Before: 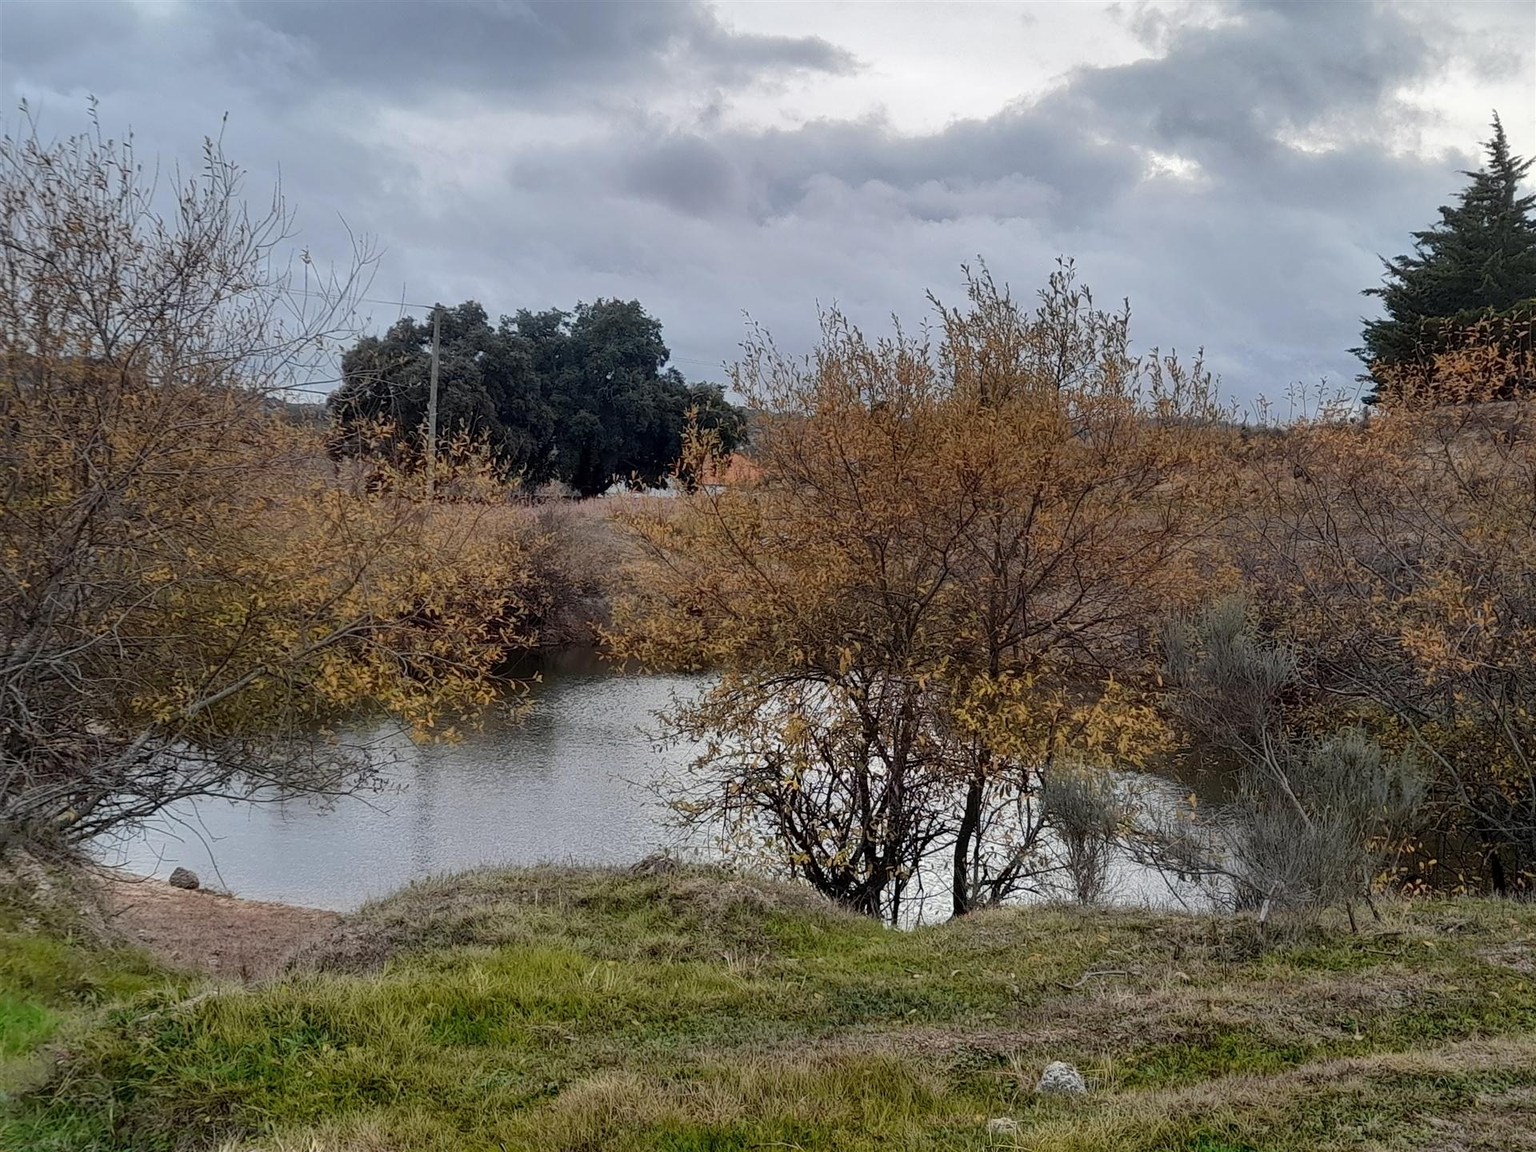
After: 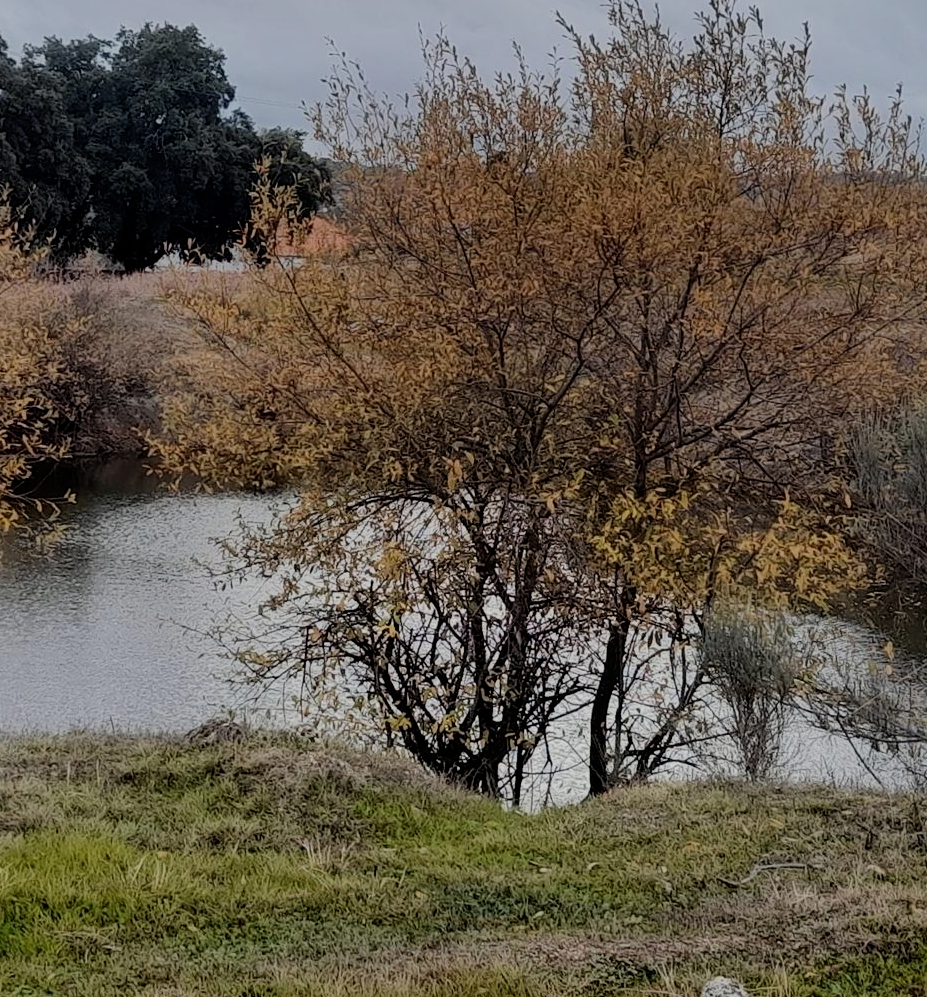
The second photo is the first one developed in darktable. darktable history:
crop: left 31.385%, top 24.317%, right 20.309%, bottom 6.387%
filmic rgb: black relative exposure -7.65 EV, white relative exposure 4.56 EV, hardness 3.61, iterations of high-quality reconstruction 0
